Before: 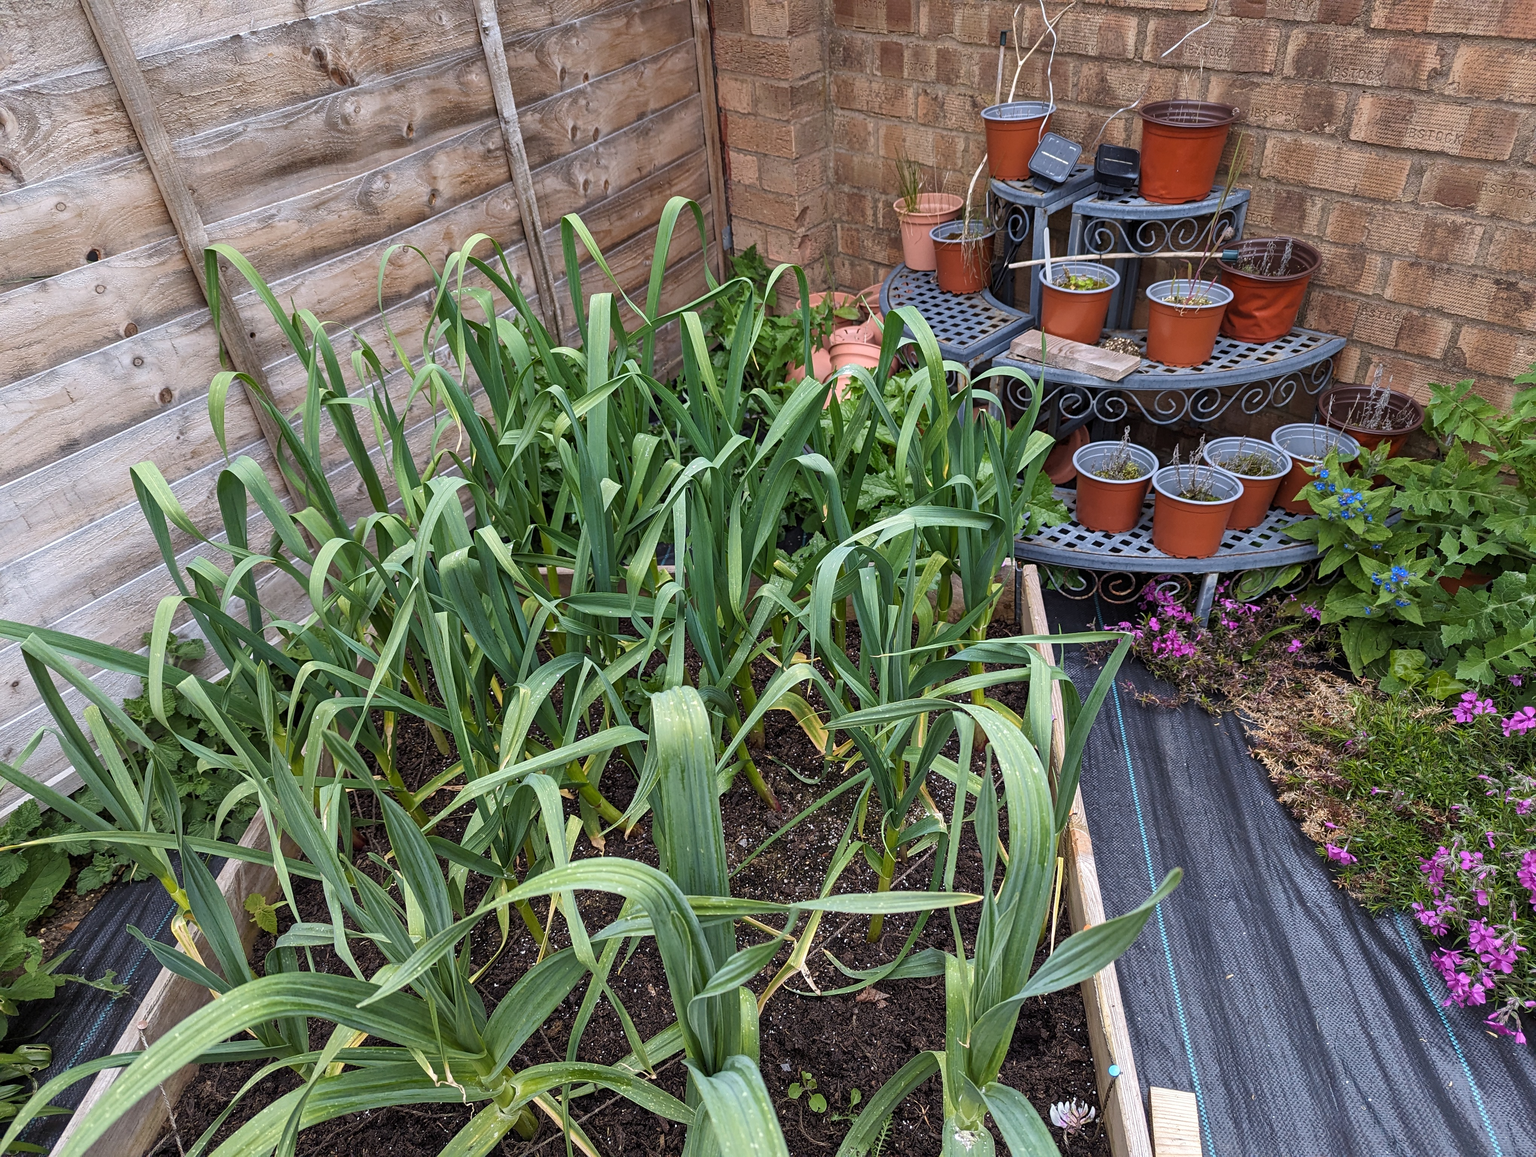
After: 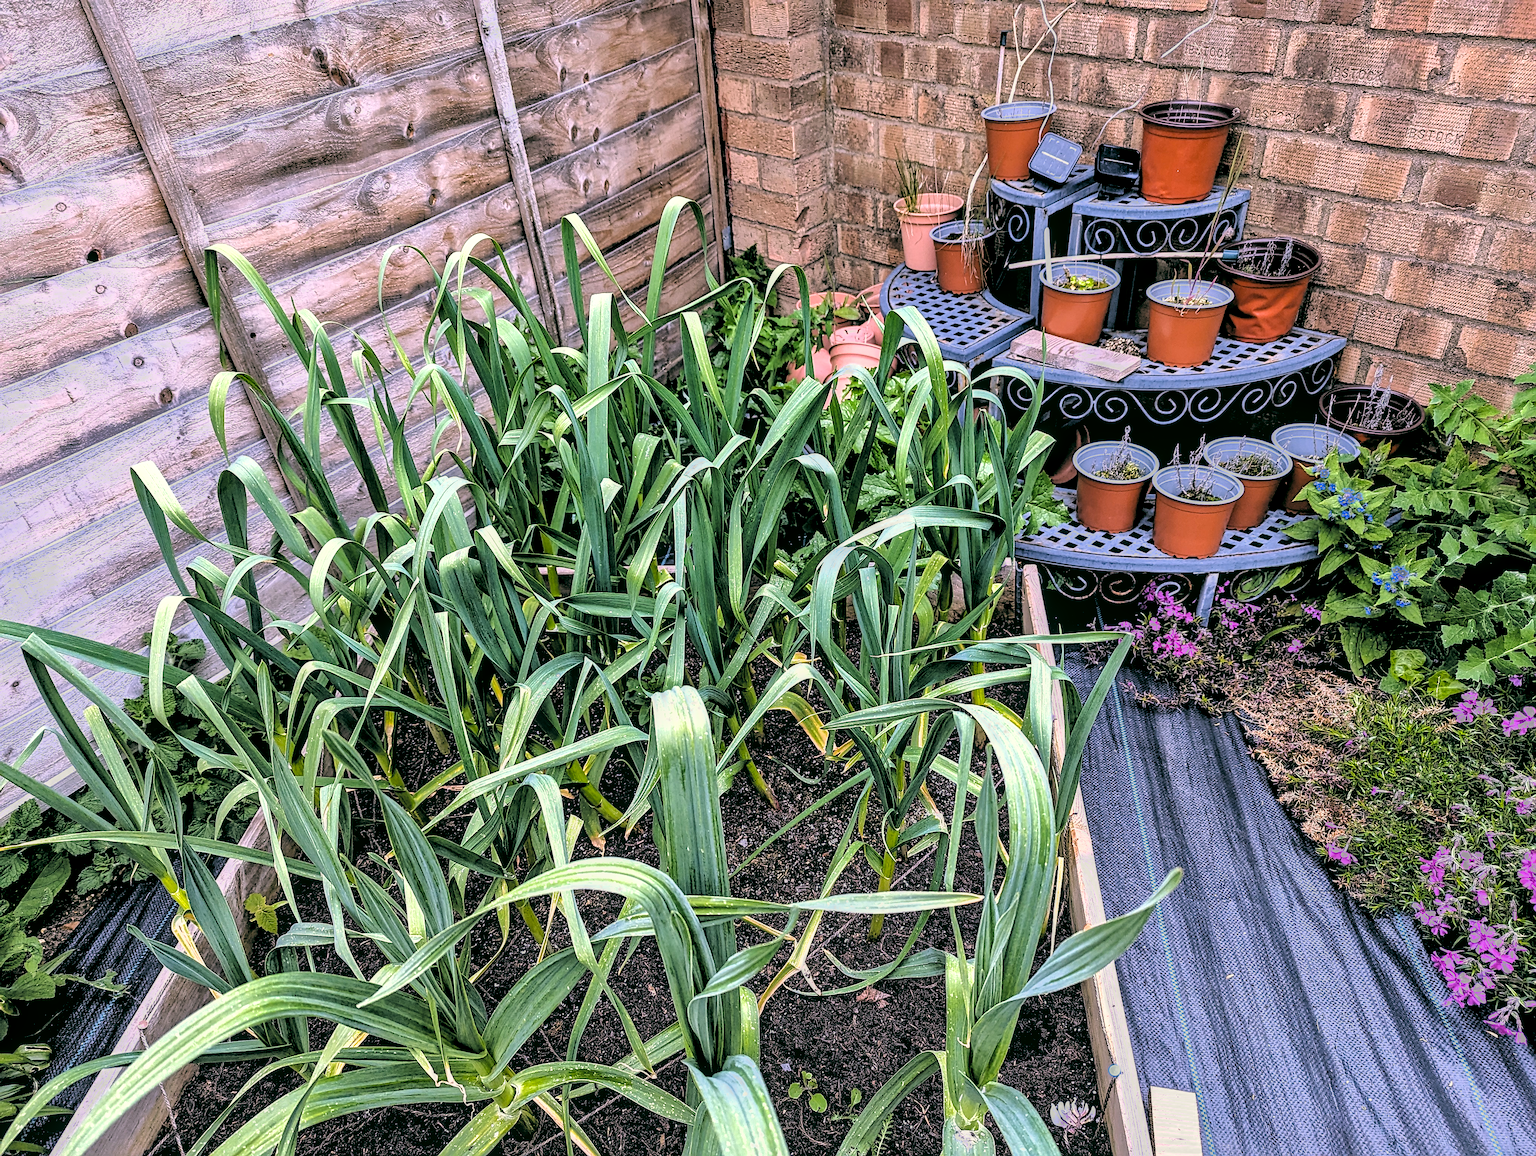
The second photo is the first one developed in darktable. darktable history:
sharpen: on, module defaults
local contrast: detail 130%
filmic rgb: middle gray luminance 13.55%, black relative exposure -1.97 EV, white relative exposure 3.1 EV, threshold 6 EV, target black luminance 0%, hardness 1.79, latitude 59.23%, contrast 1.728, highlights saturation mix 5%, shadows ↔ highlights balance -37.52%, add noise in highlights 0, color science v3 (2019), use custom middle-gray values true, iterations of high-quality reconstruction 0, contrast in highlights soft, enable highlight reconstruction true
white balance: red 1.042, blue 1.17
color correction: highlights a* -0.482, highlights b* 9.48, shadows a* -9.48, shadows b* 0.803
shadows and highlights: shadows 40, highlights -60
exposure: exposure 0.2 EV, compensate highlight preservation false
